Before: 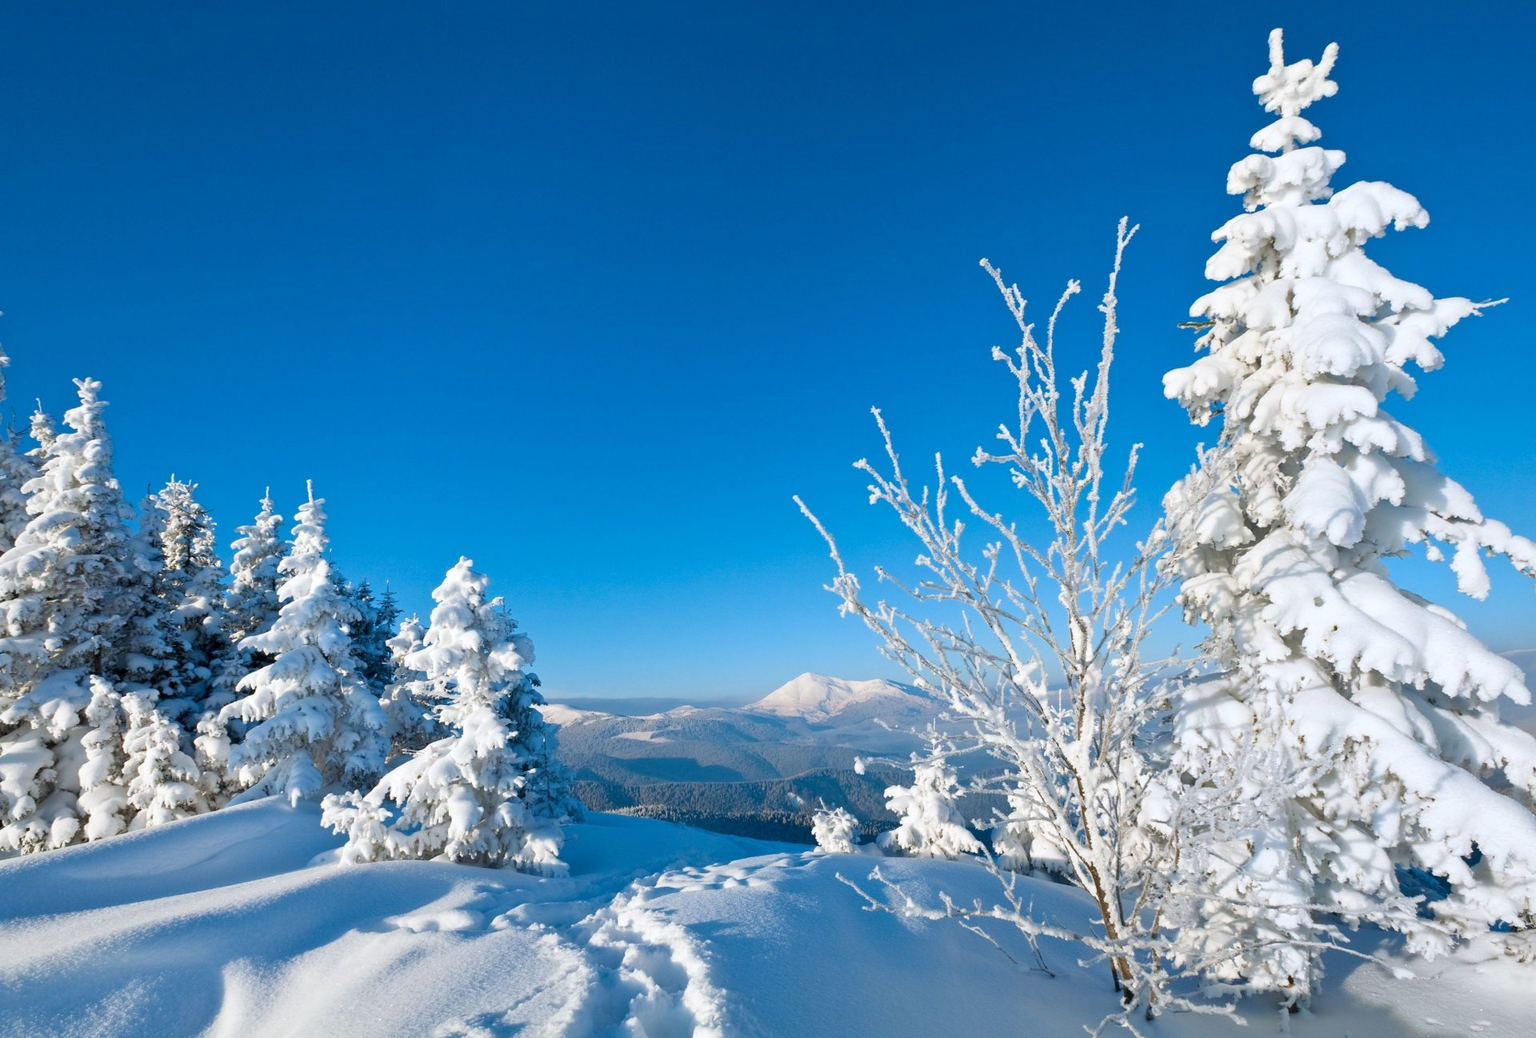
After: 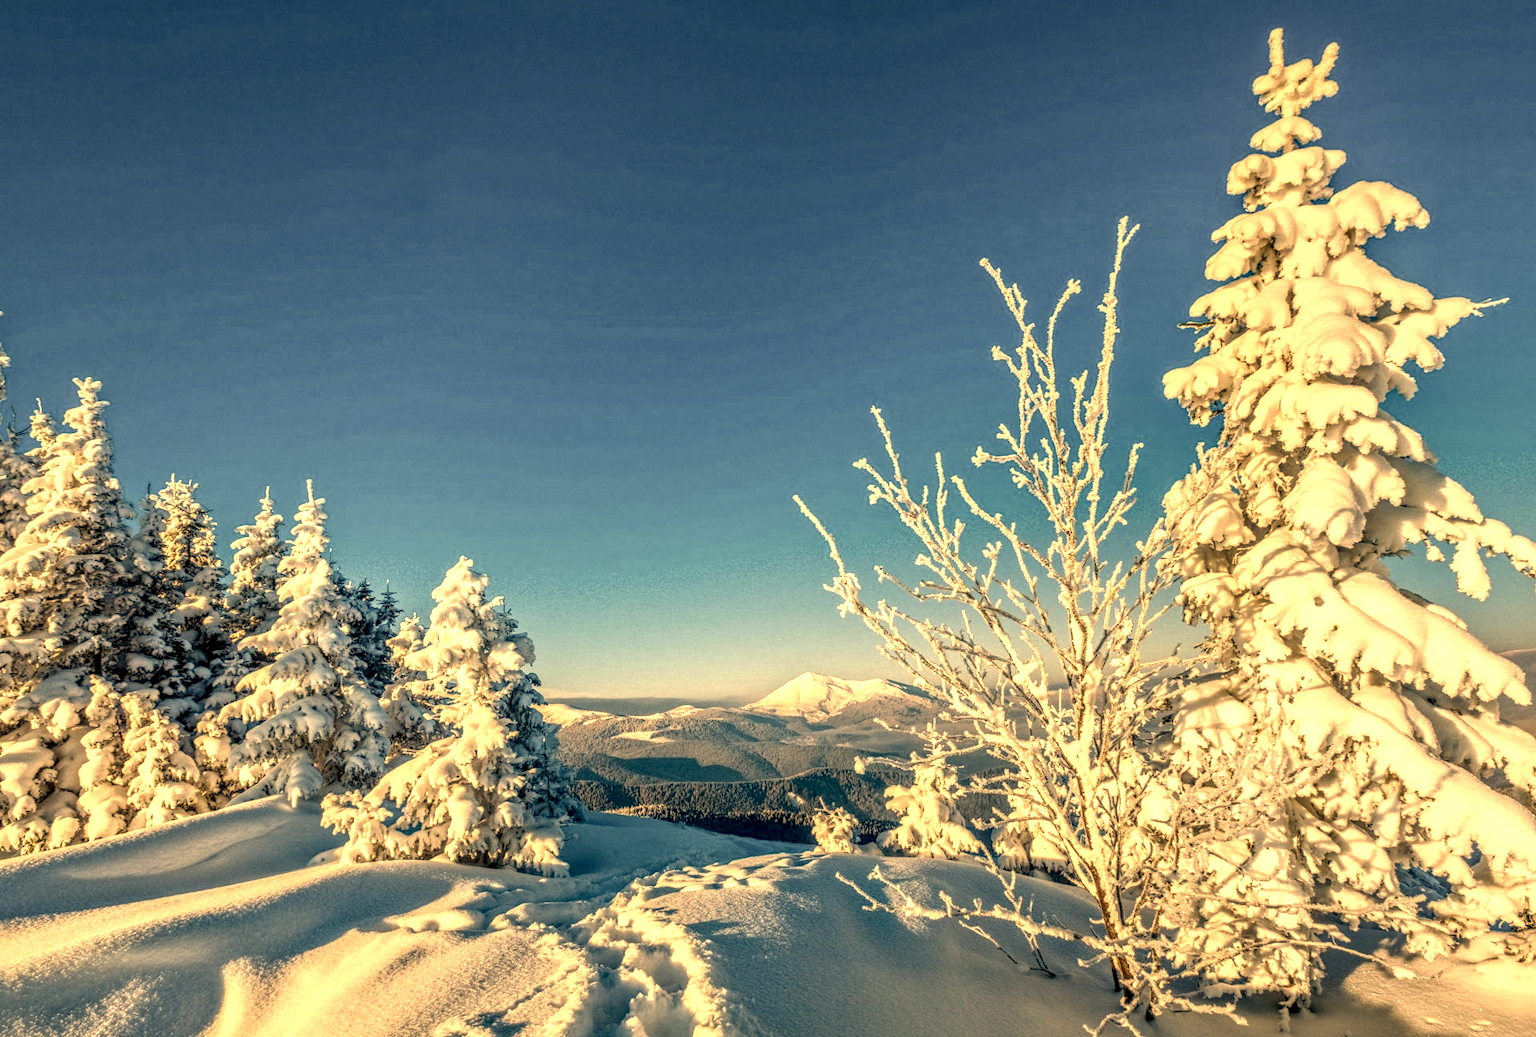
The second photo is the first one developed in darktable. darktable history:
color correction: highlights a* 15, highlights b* 31.55
local contrast: highlights 0%, shadows 0%, detail 300%, midtone range 0.3
white balance: red 1.138, green 0.996, blue 0.812
